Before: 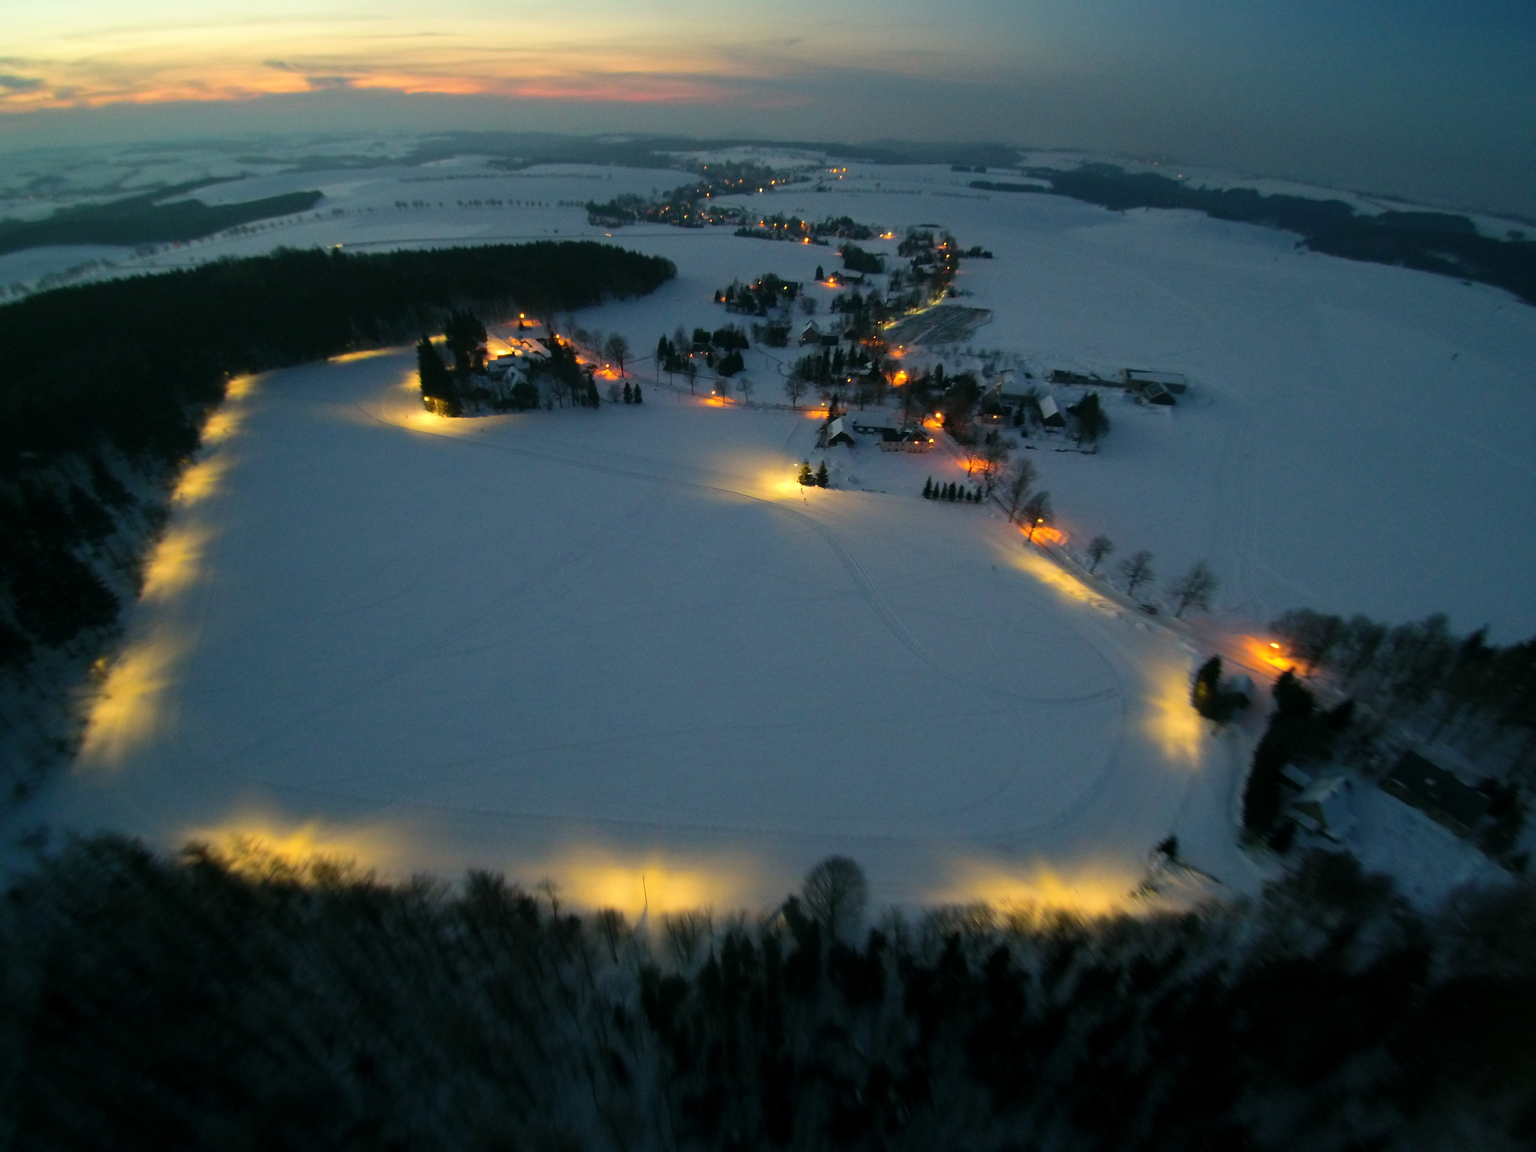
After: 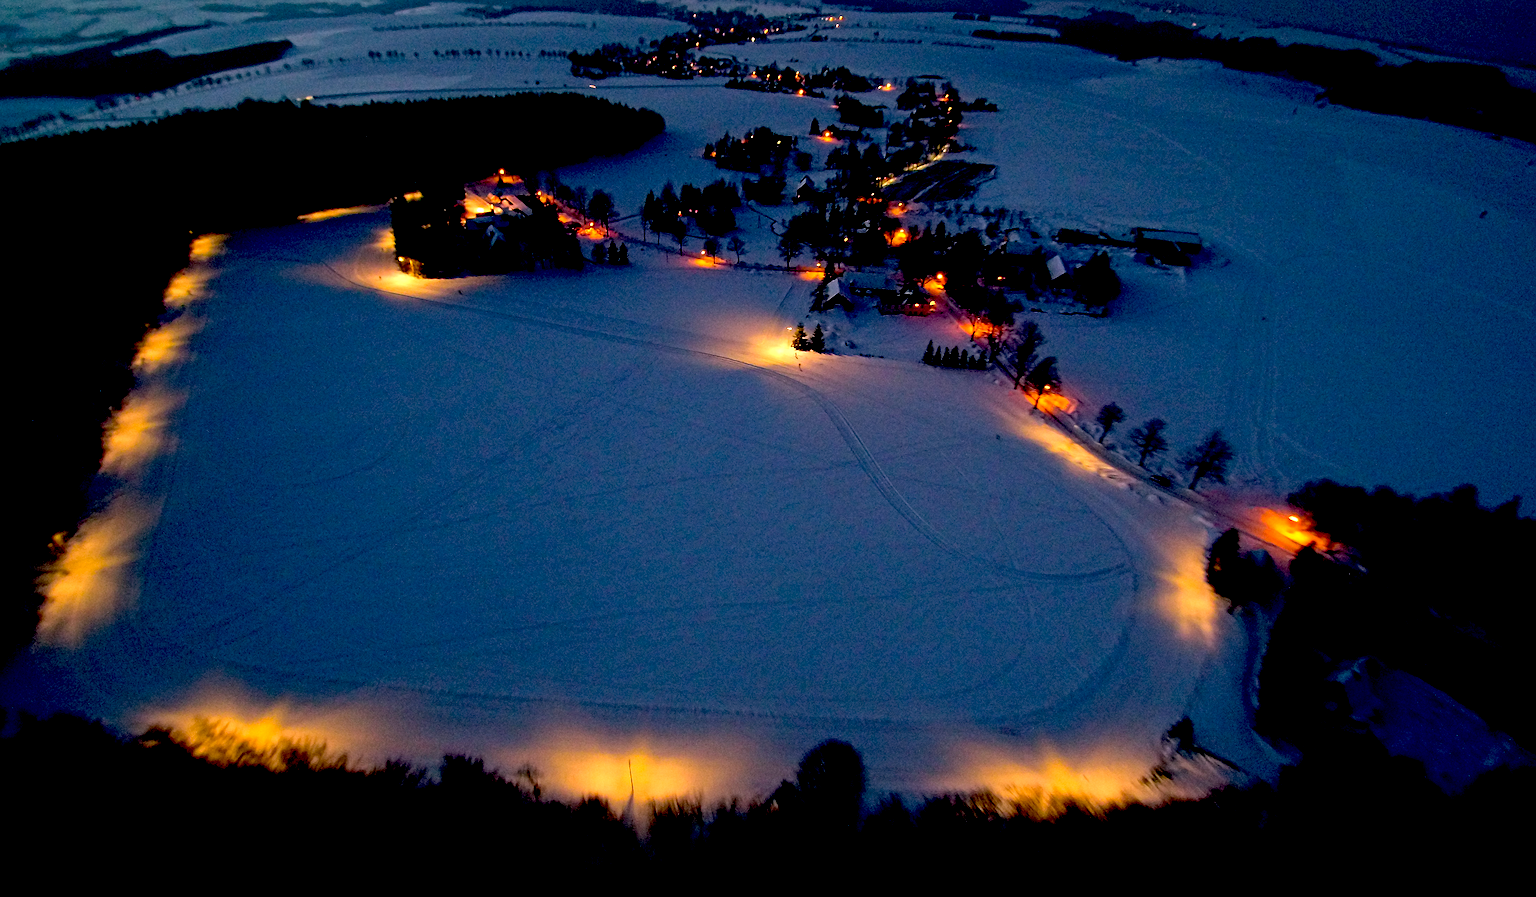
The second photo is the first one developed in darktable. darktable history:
exposure: black level correction 0.056, compensate highlight preservation false
sharpen: on, module defaults
contrast equalizer: y [[0.5, 0.501, 0.525, 0.597, 0.58, 0.514], [0.5 ×6], [0.5 ×6], [0 ×6], [0 ×6]]
crop and rotate: left 2.991%, top 13.302%, right 1.981%, bottom 12.636%
white balance: red 1.188, blue 1.11
haze removal: compatibility mode true, adaptive false
shadows and highlights: shadows 4.1, highlights -17.6, soften with gaussian
